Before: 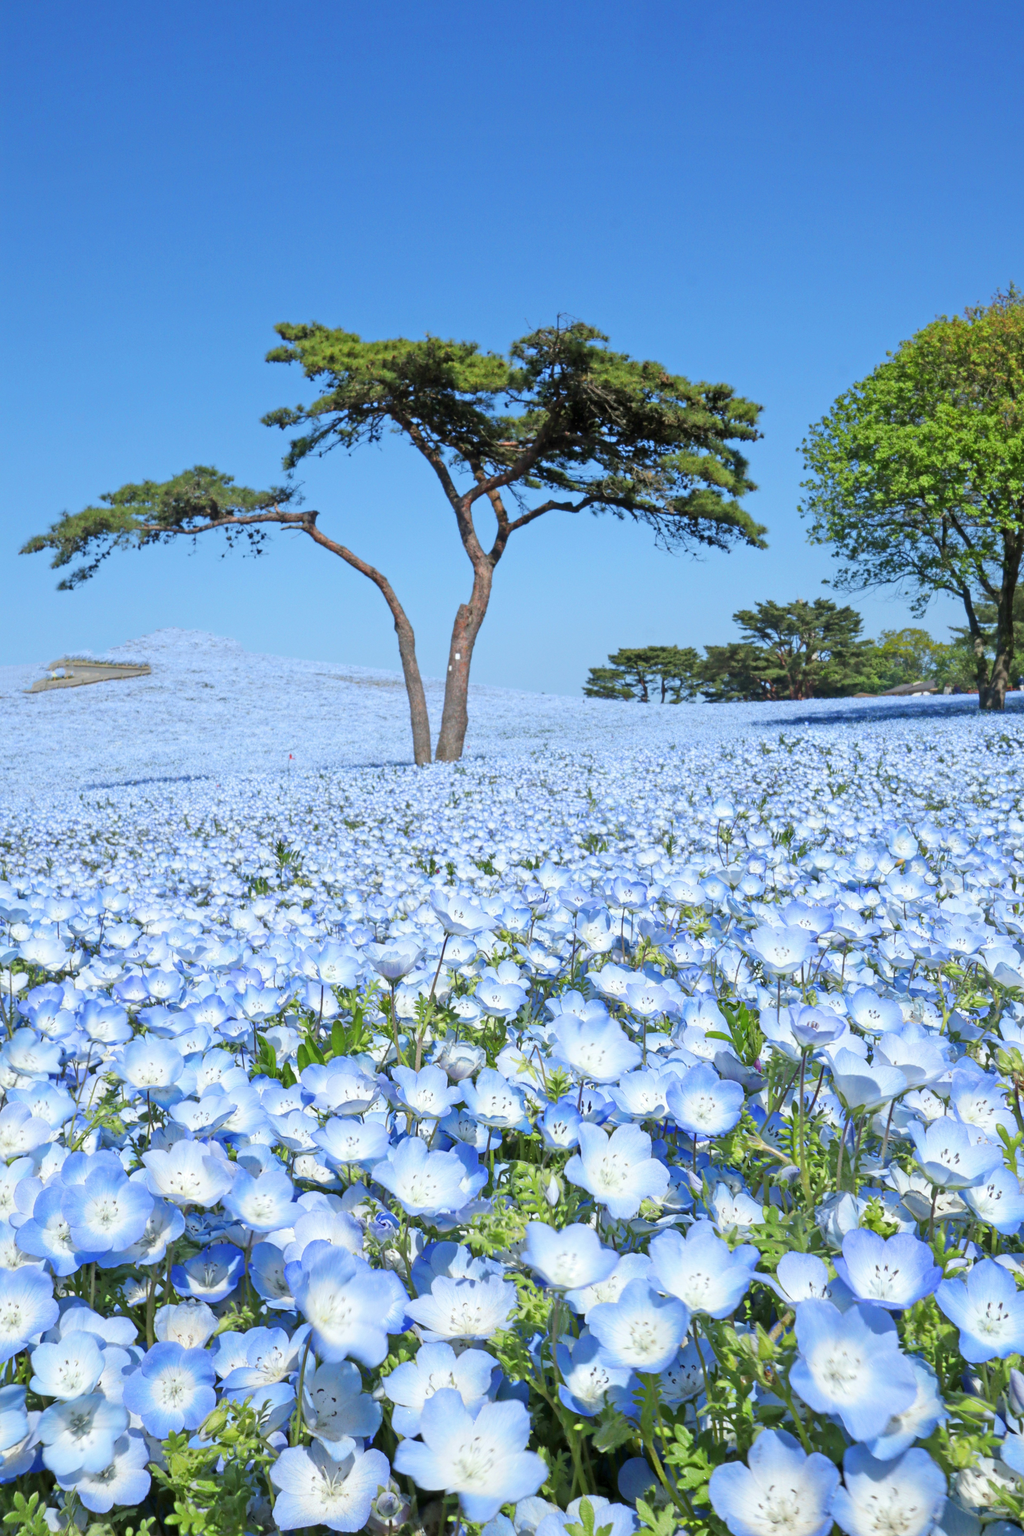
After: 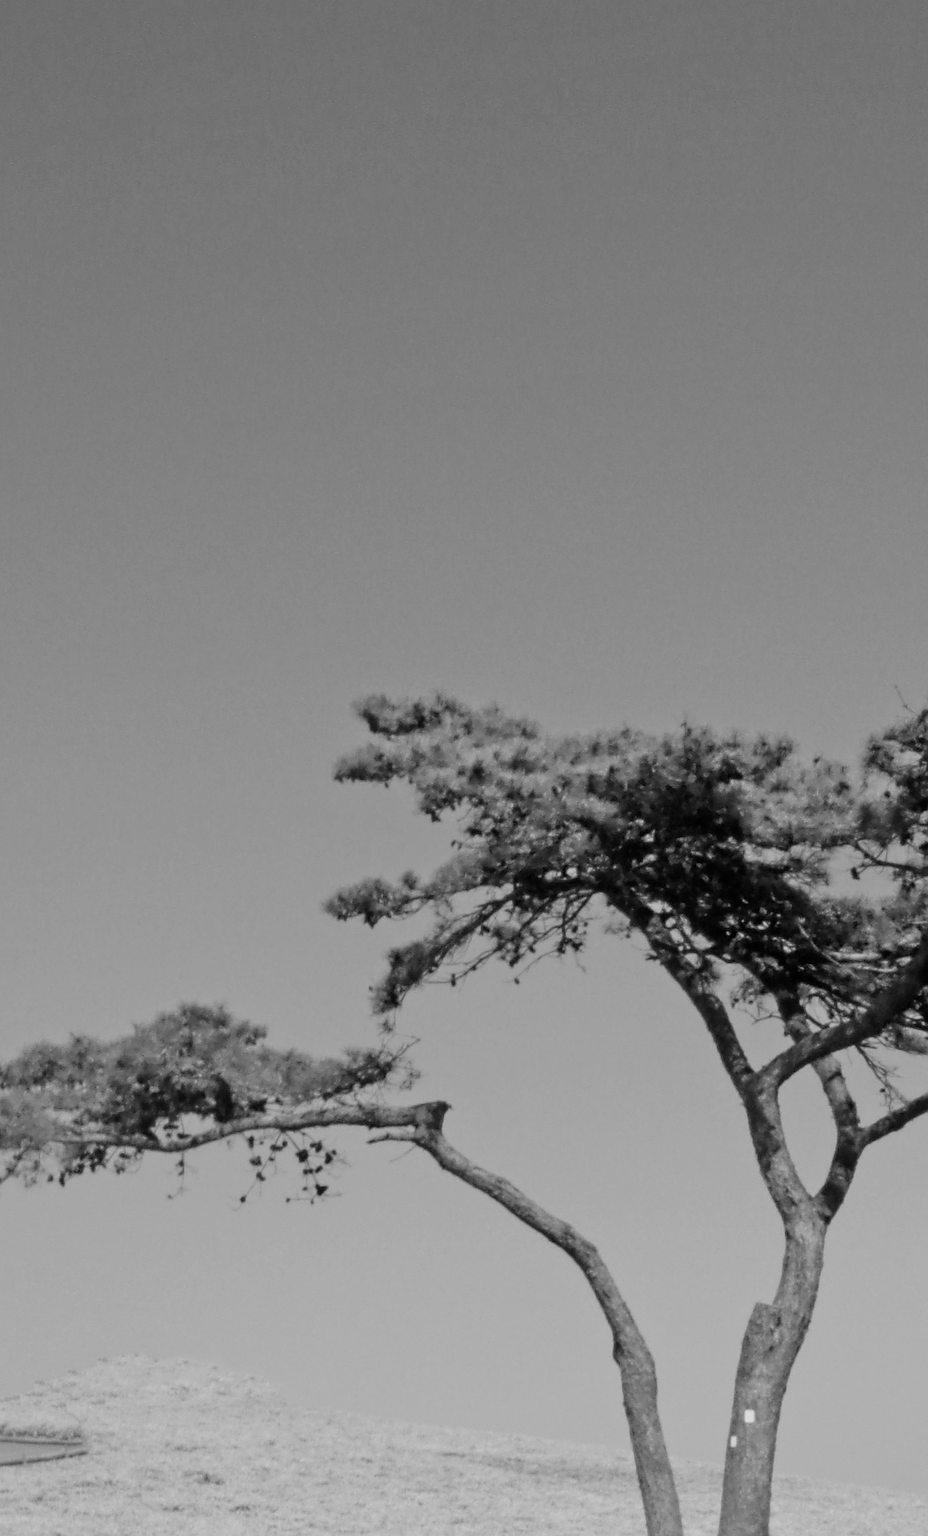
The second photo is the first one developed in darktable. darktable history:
tone equalizer: on, module defaults
sharpen: radius 1.4, amount 1.25, threshold 0.7
crop and rotate: left 10.817%, top 0.062%, right 47.194%, bottom 53.626%
filmic rgb: white relative exposure 3.8 EV, hardness 4.35
monochrome: on, module defaults
